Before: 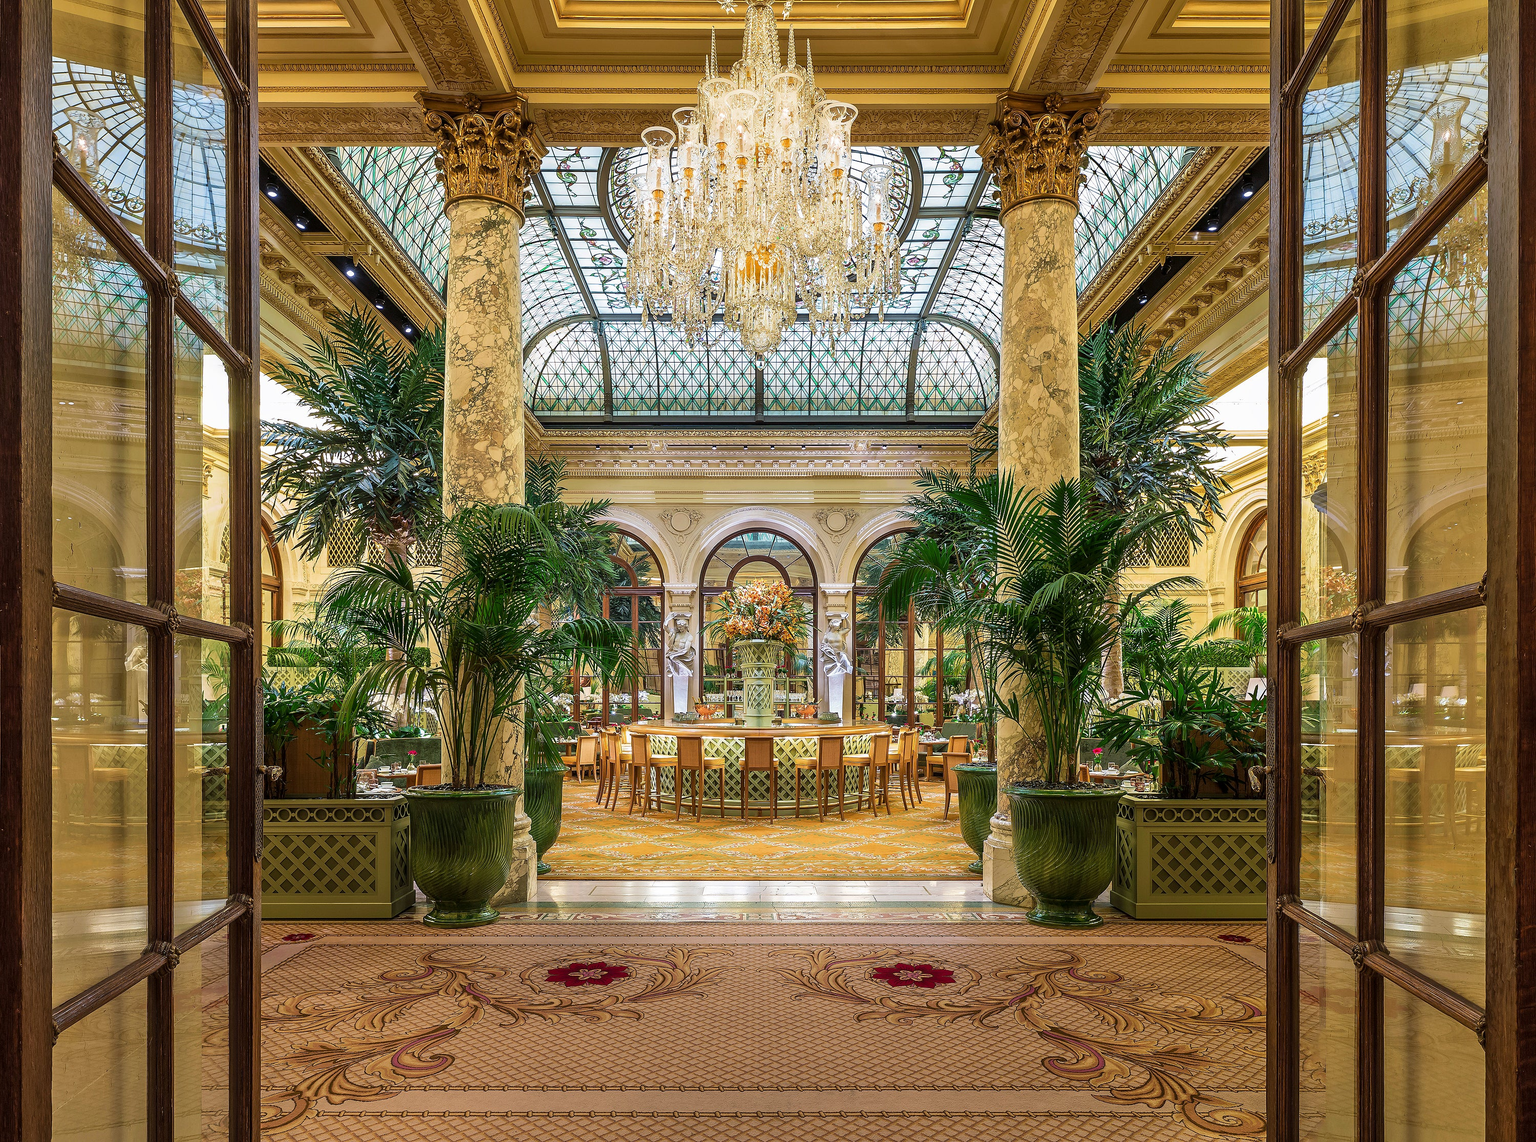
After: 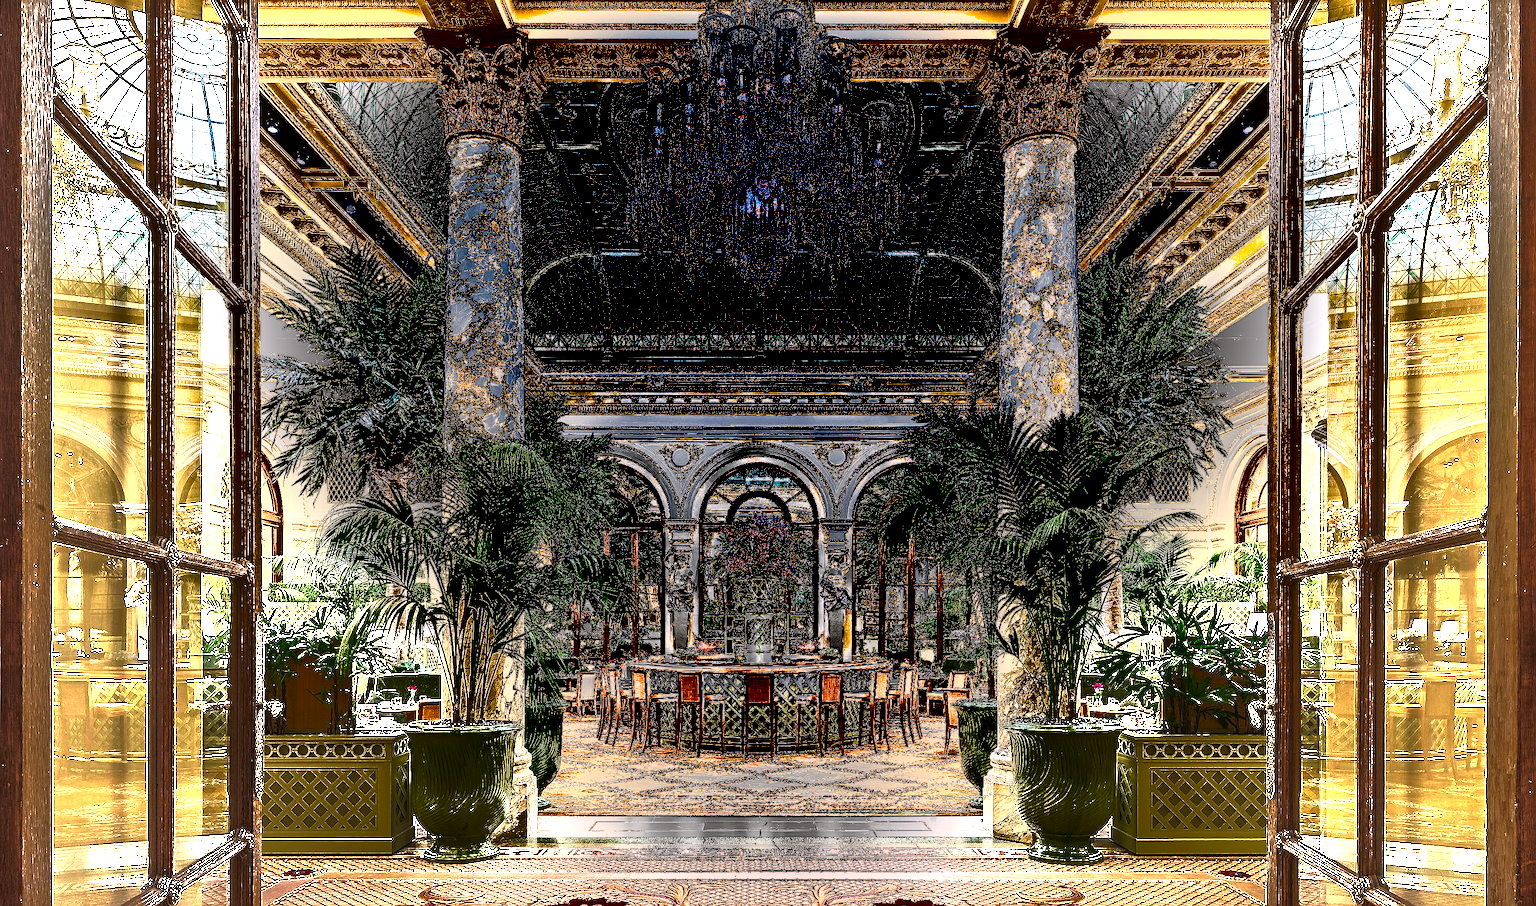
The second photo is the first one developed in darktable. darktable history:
contrast brightness saturation: contrast -0.11
crop and rotate: top 5.667%, bottom 14.937%
color correction: highlights a* 3.12, highlights b* -1.55, shadows a* -0.101, shadows b* 2.52, saturation 0.98
base curve: curves: ch0 [(0, 0) (0.841, 0.609) (1, 1)]
exposure: exposure 2 EV, compensate highlight preservation false
shadows and highlights: radius 337.17, shadows 29.01, soften with gaussian
sharpen: on, module defaults
